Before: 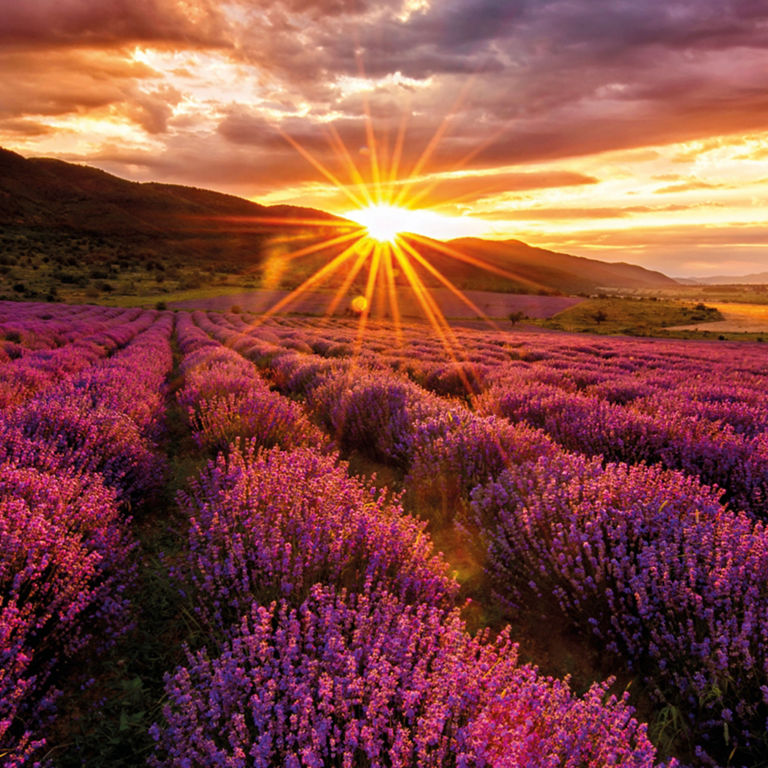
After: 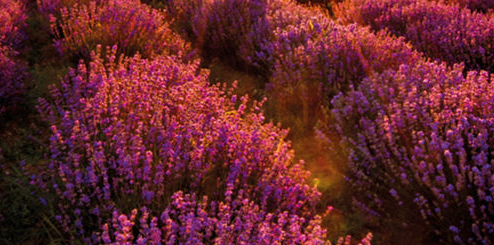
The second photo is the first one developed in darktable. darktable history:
crop: left 18.161%, top 51.065%, right 17.418%, bottom 16.926%
